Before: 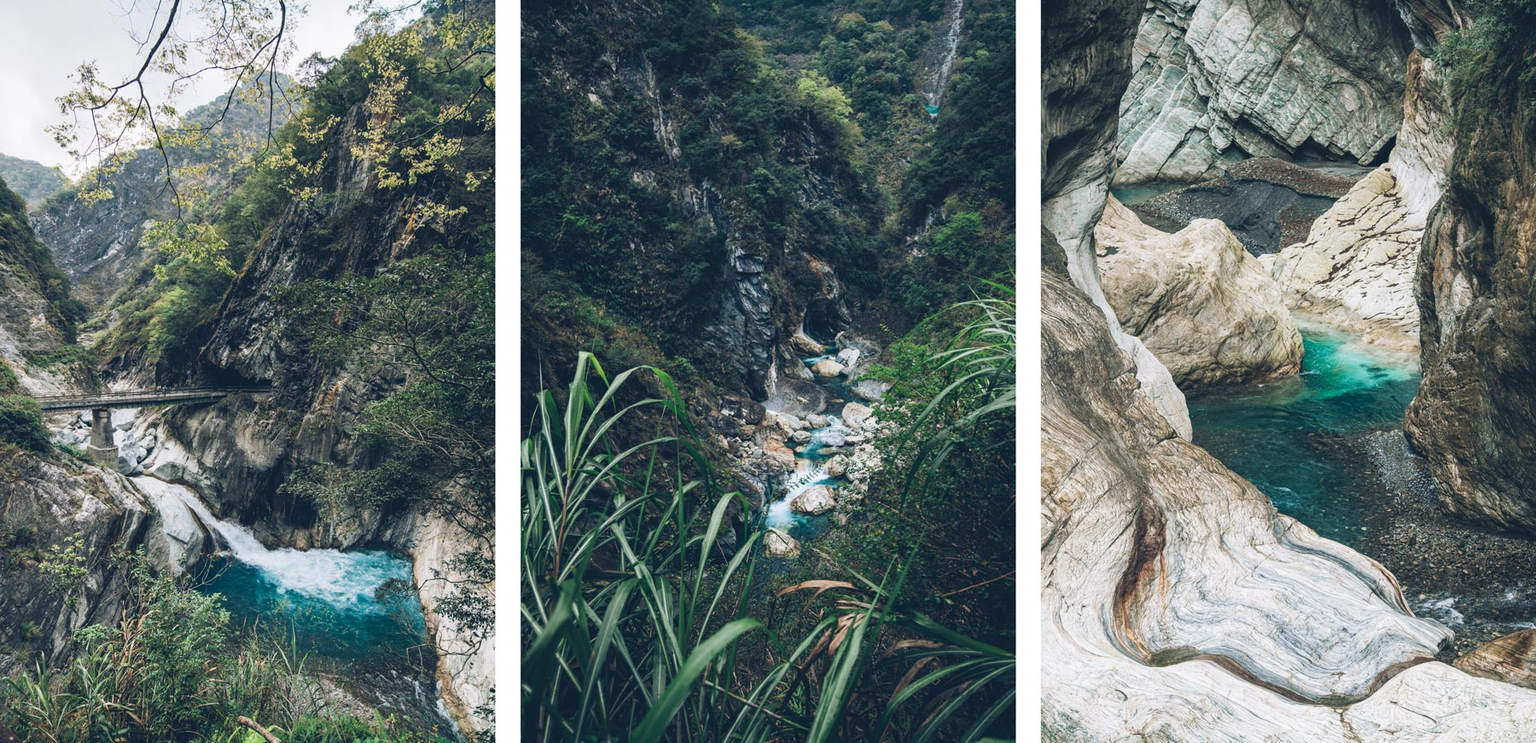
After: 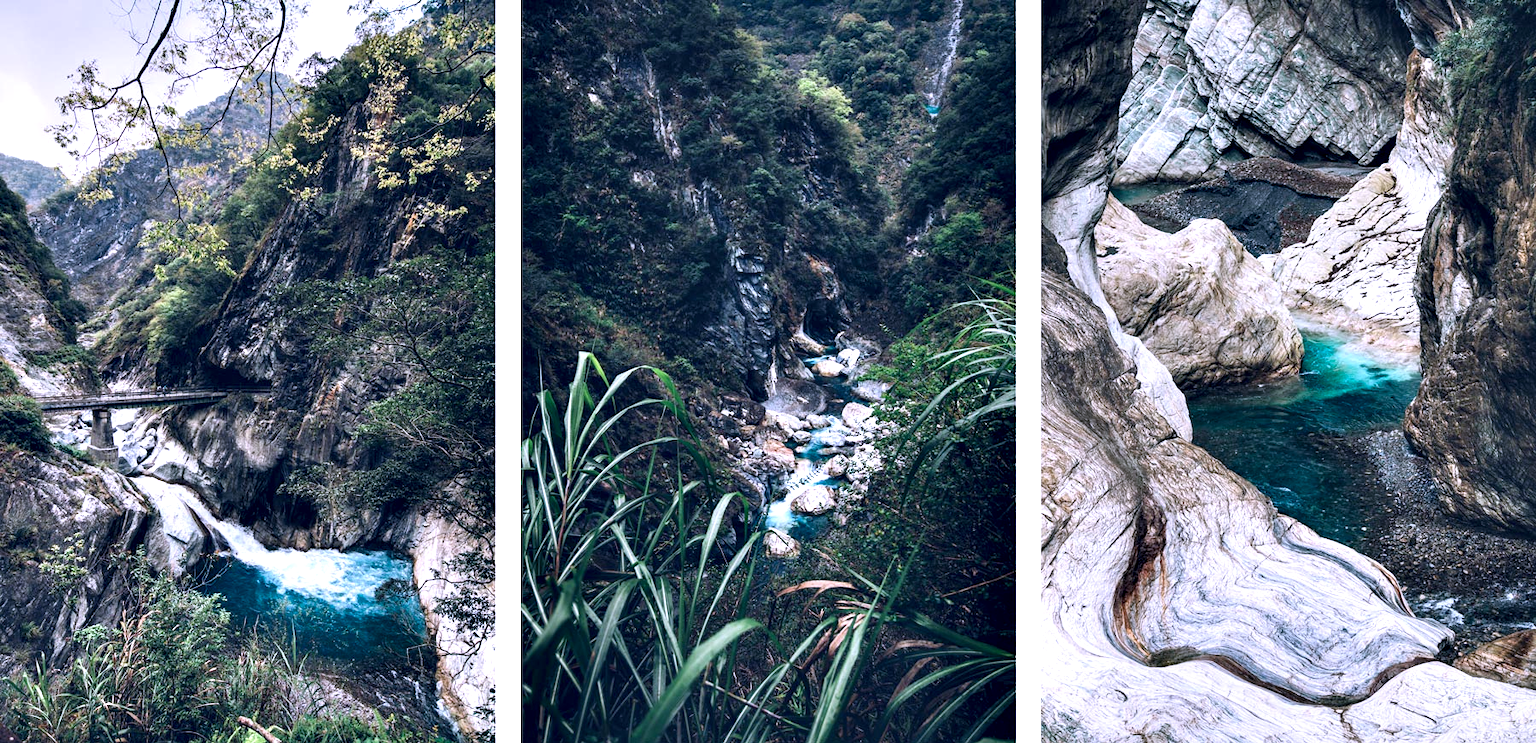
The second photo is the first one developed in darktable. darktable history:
color calibration: illuminant custom, x 0.367, y 0.392, temperature 4436.69 K
contrast equalizer: octaves 7, y [[0.6 ×6], [0.55 ×6], [0 ×6], [0 ×6], [0 ×6]]
